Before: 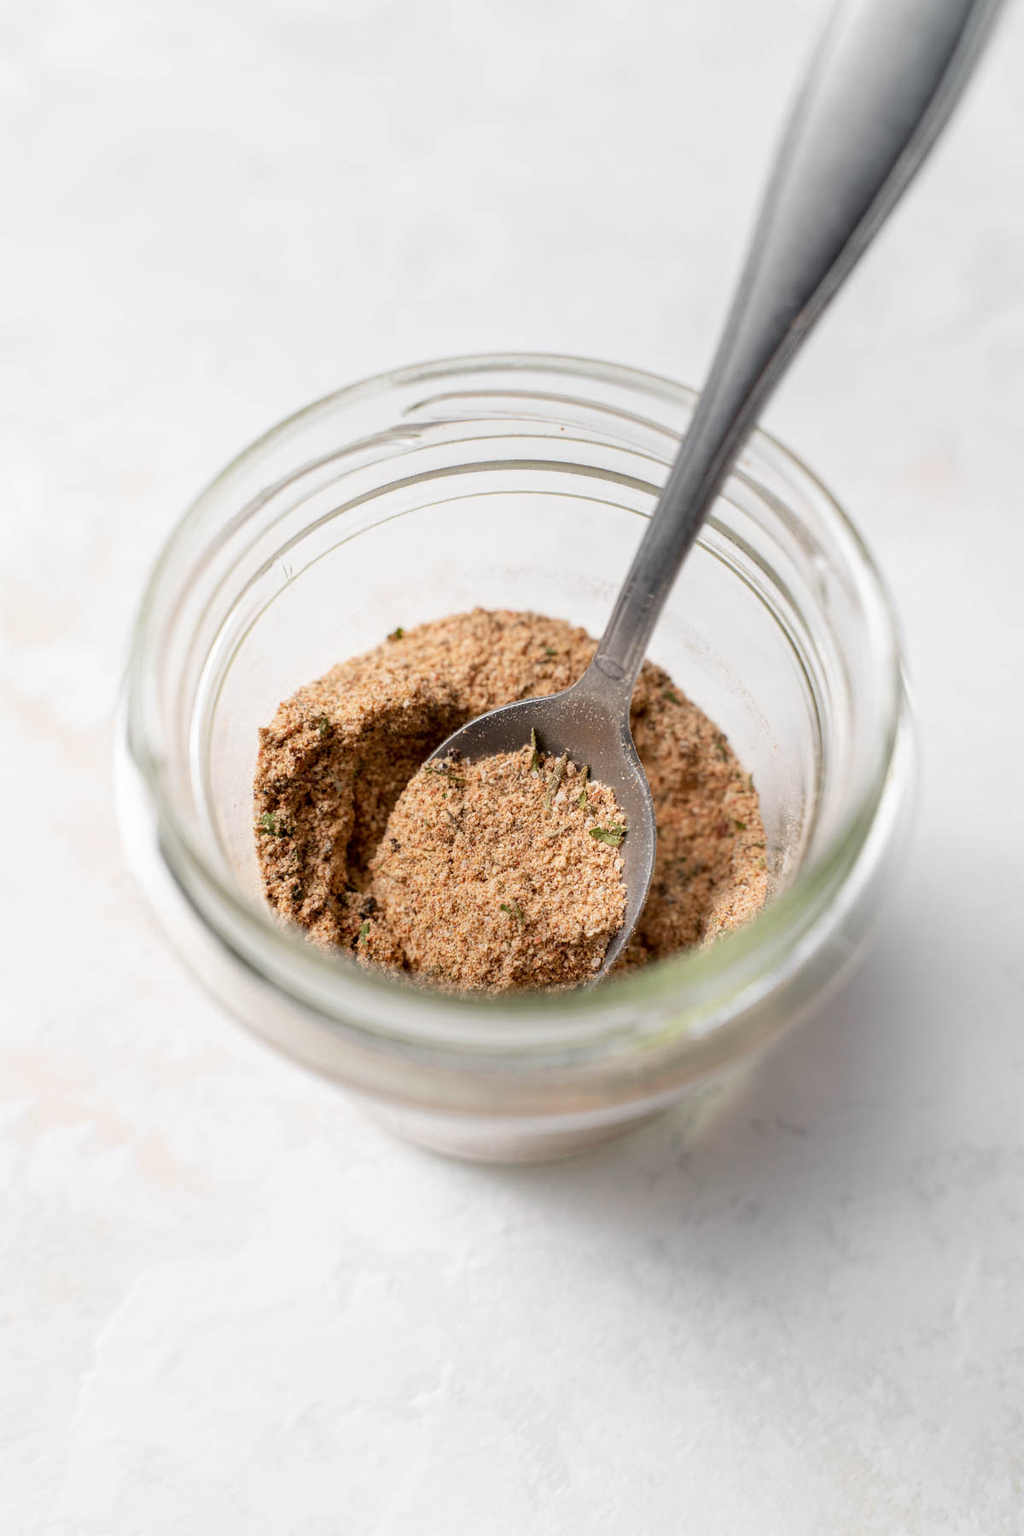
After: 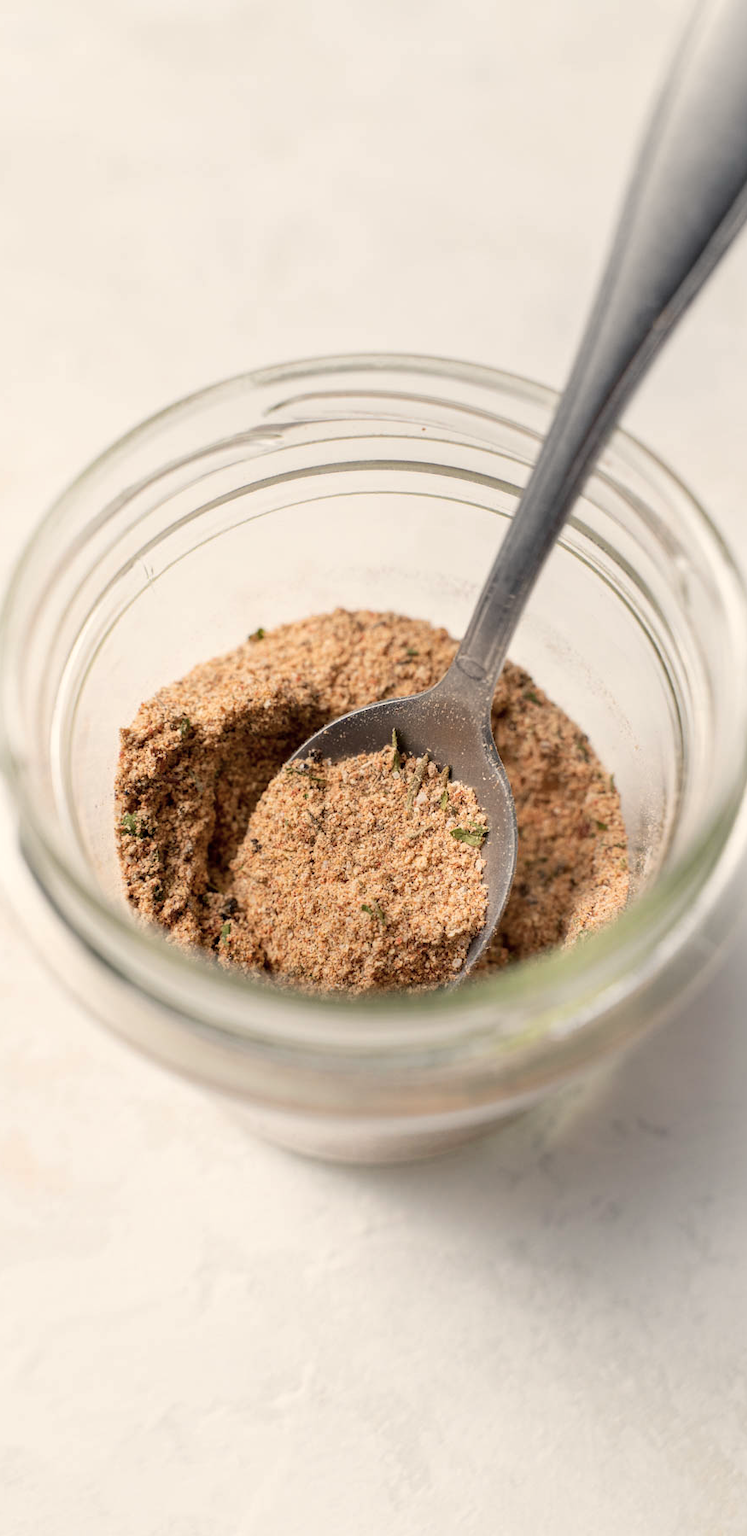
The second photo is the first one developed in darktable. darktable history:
color balance rgb: power › hue 328.91°, highlights gain › chroma 3.013%, highlights gain › hue 72.93°, perceptual saturation grading › global saturation -4.004%, saturation formula JzAzBz (2021)
crop: left 13.64%, right 13.316%
